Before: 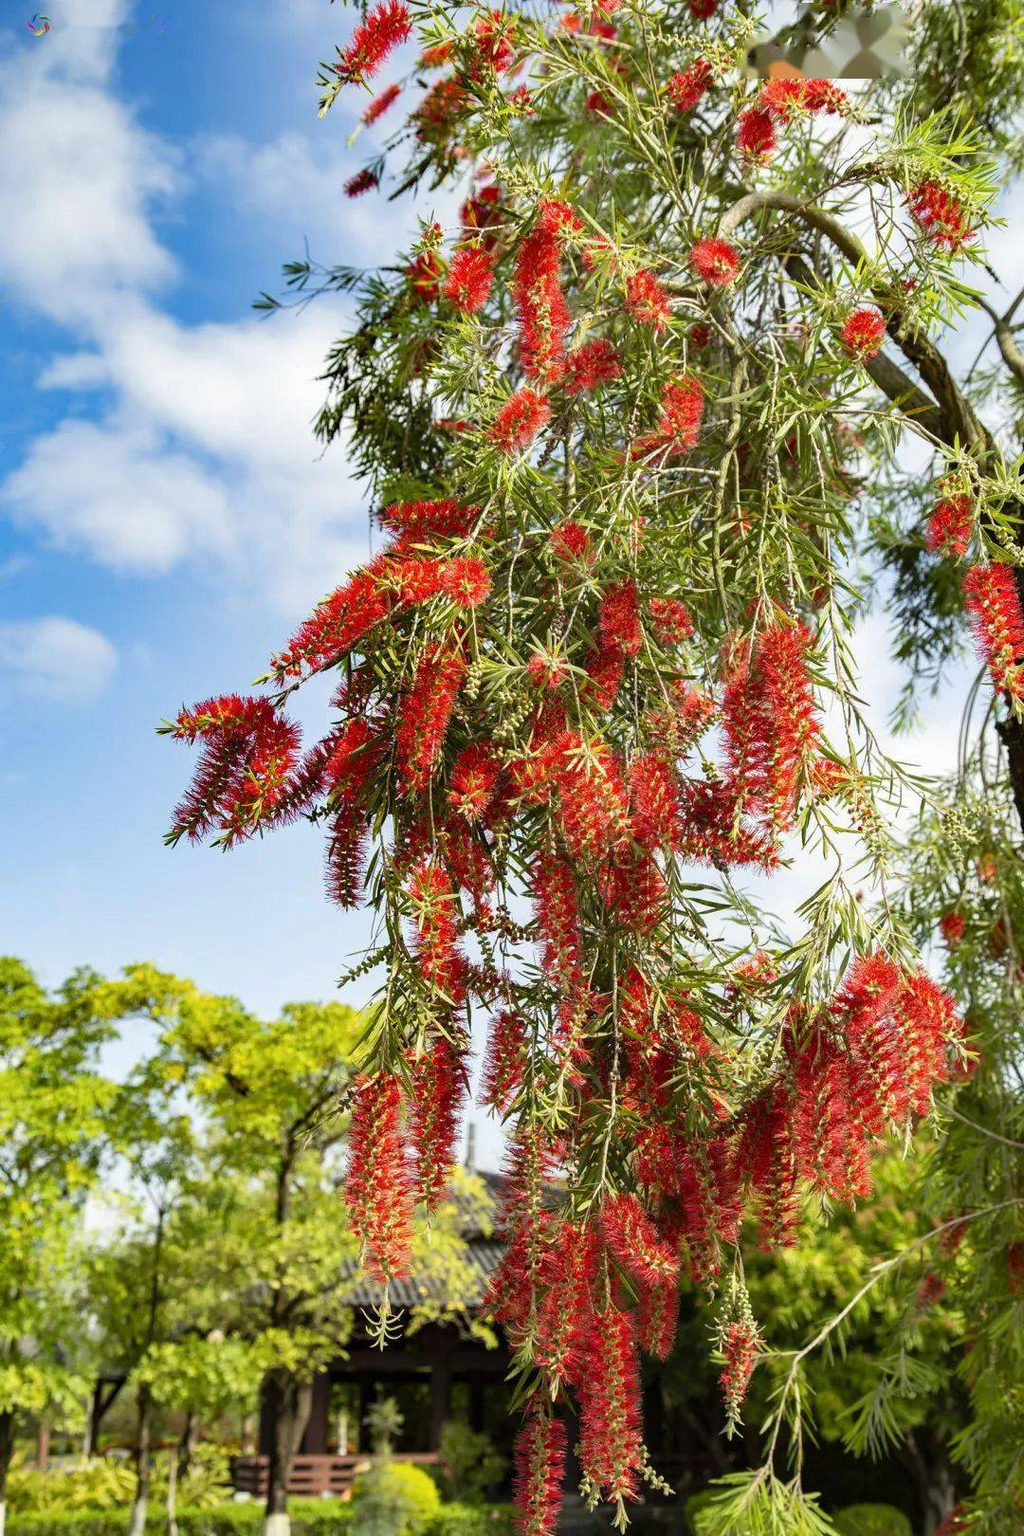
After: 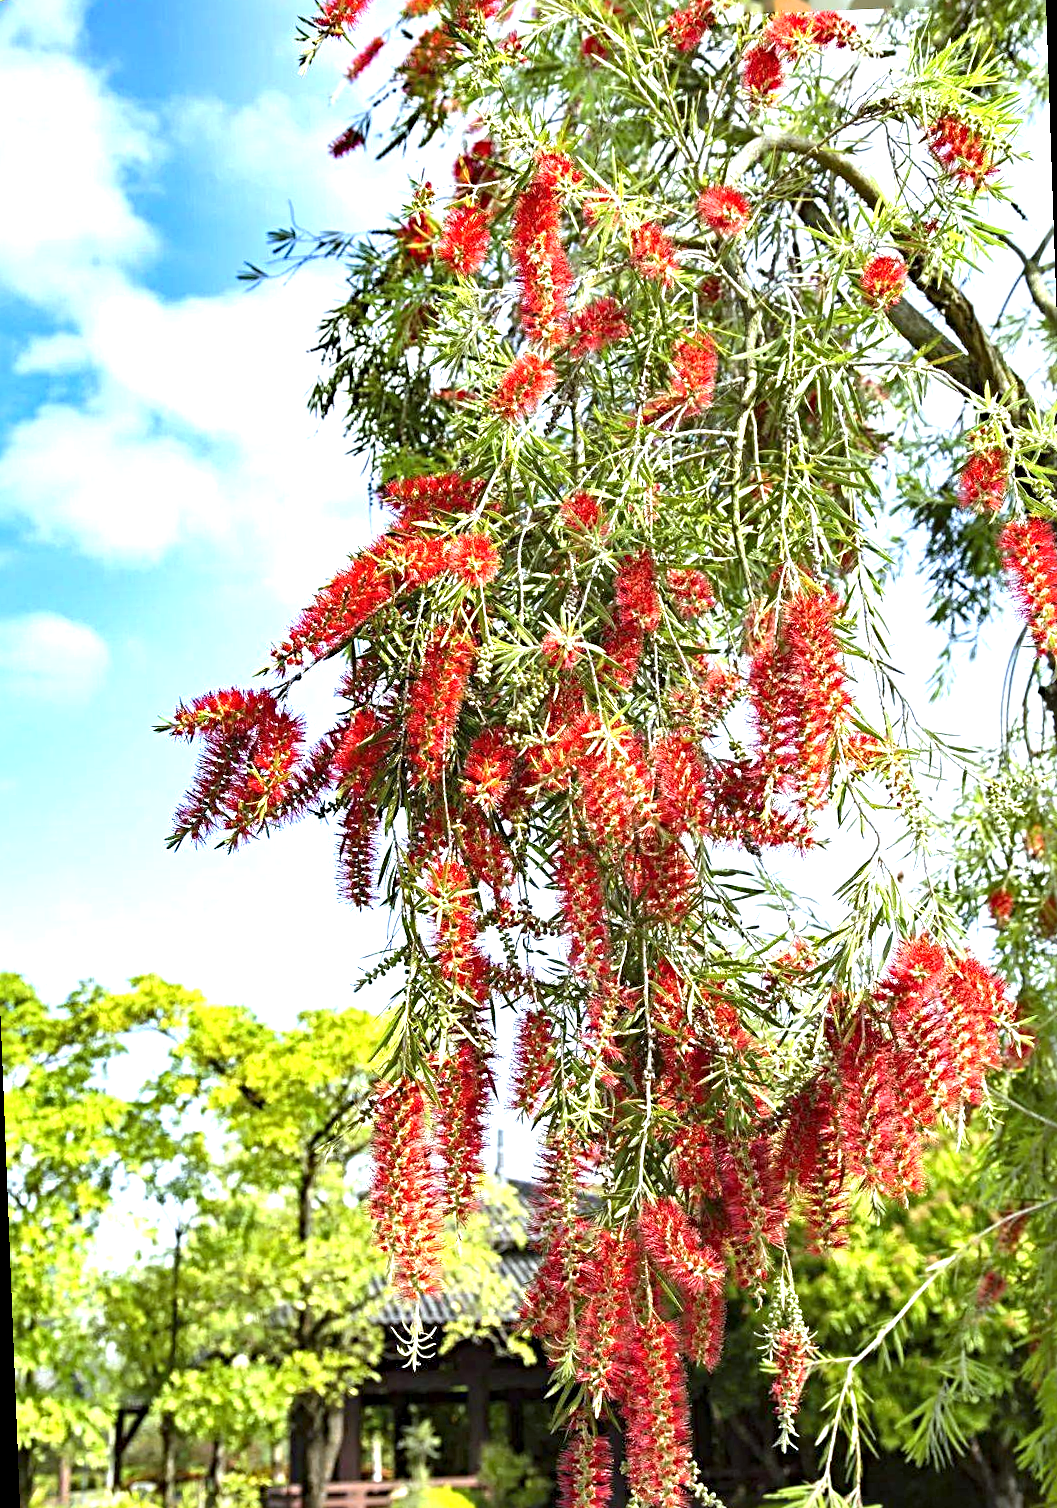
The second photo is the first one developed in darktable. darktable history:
exposure: exposure 1.061 EV, compensate highlight preservation false
sharpen: radius 4.883
white balance: red 0.931, blue 1.11
rotate and perspective: rotation -2.12°, lens shift (vertical) 0.009, lens shift (horizontal) -0.008, automatic cropping original format, crop left 0.036, crop right 0.964, crop top 0.05, crop bottom 0.959
